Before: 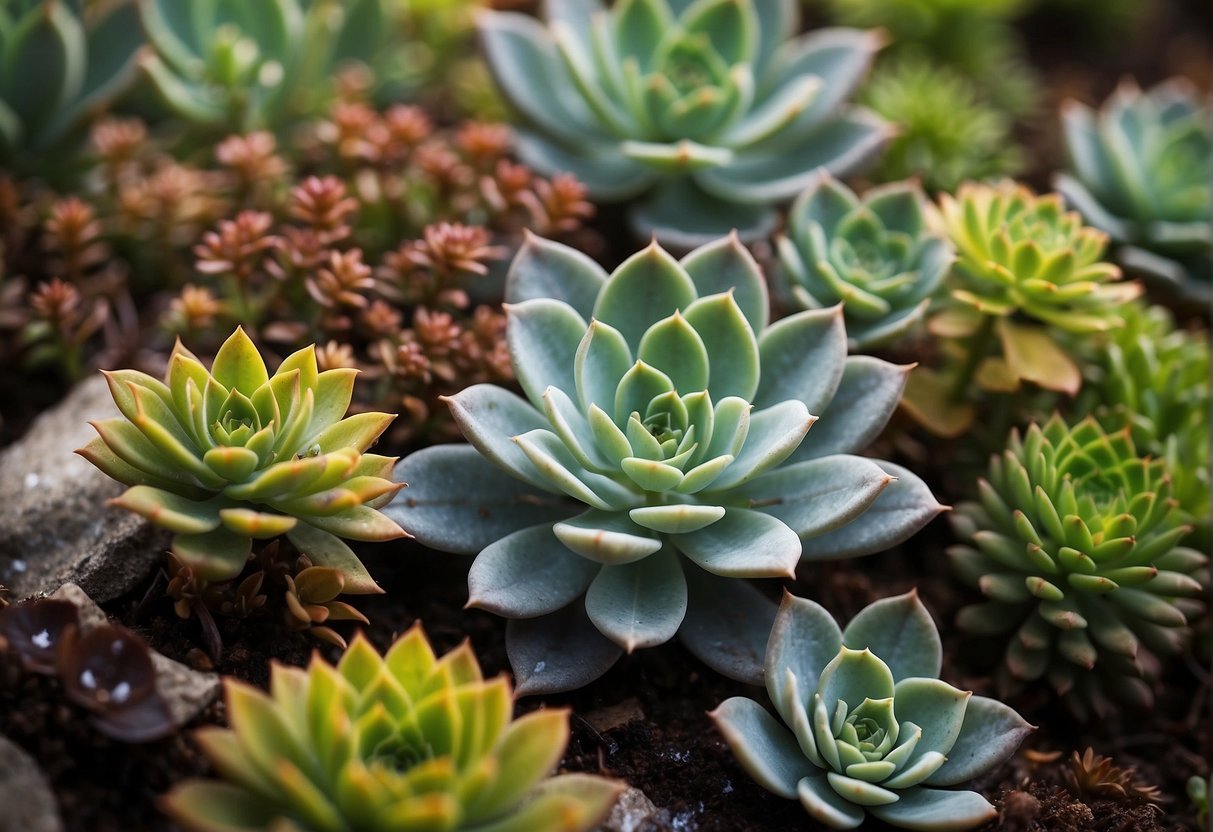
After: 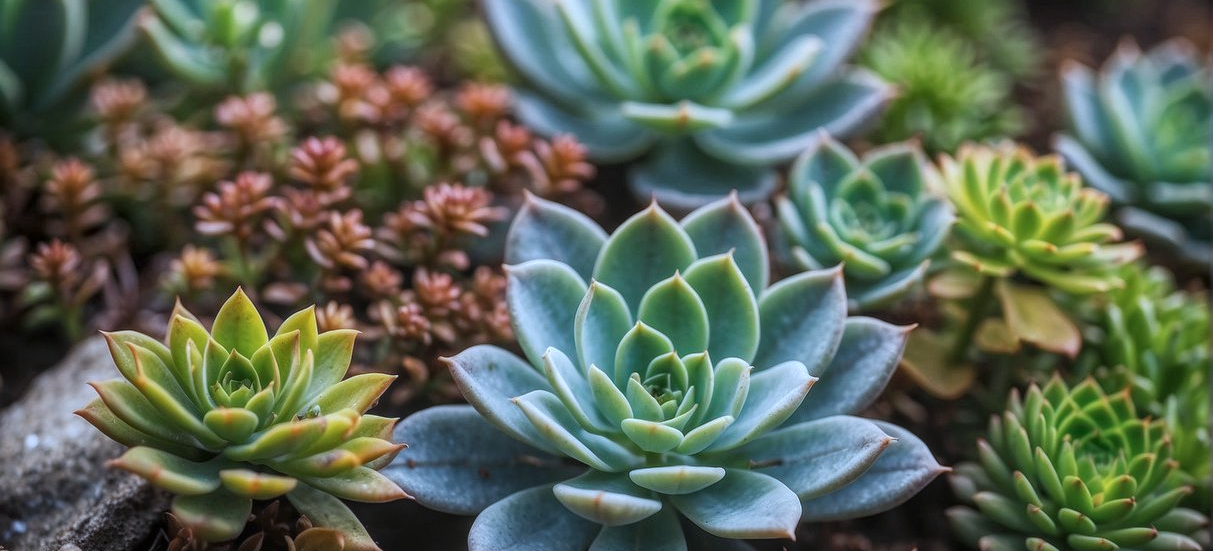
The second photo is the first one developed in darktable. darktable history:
crop and rotate: top 4.783%, bottom 28.973%
local contrast: highlights 66%, shadows 35%, detail 167%, midtone range 0.2
color calibration: x 0.38, y 0.39, temperature 4080.06 K
